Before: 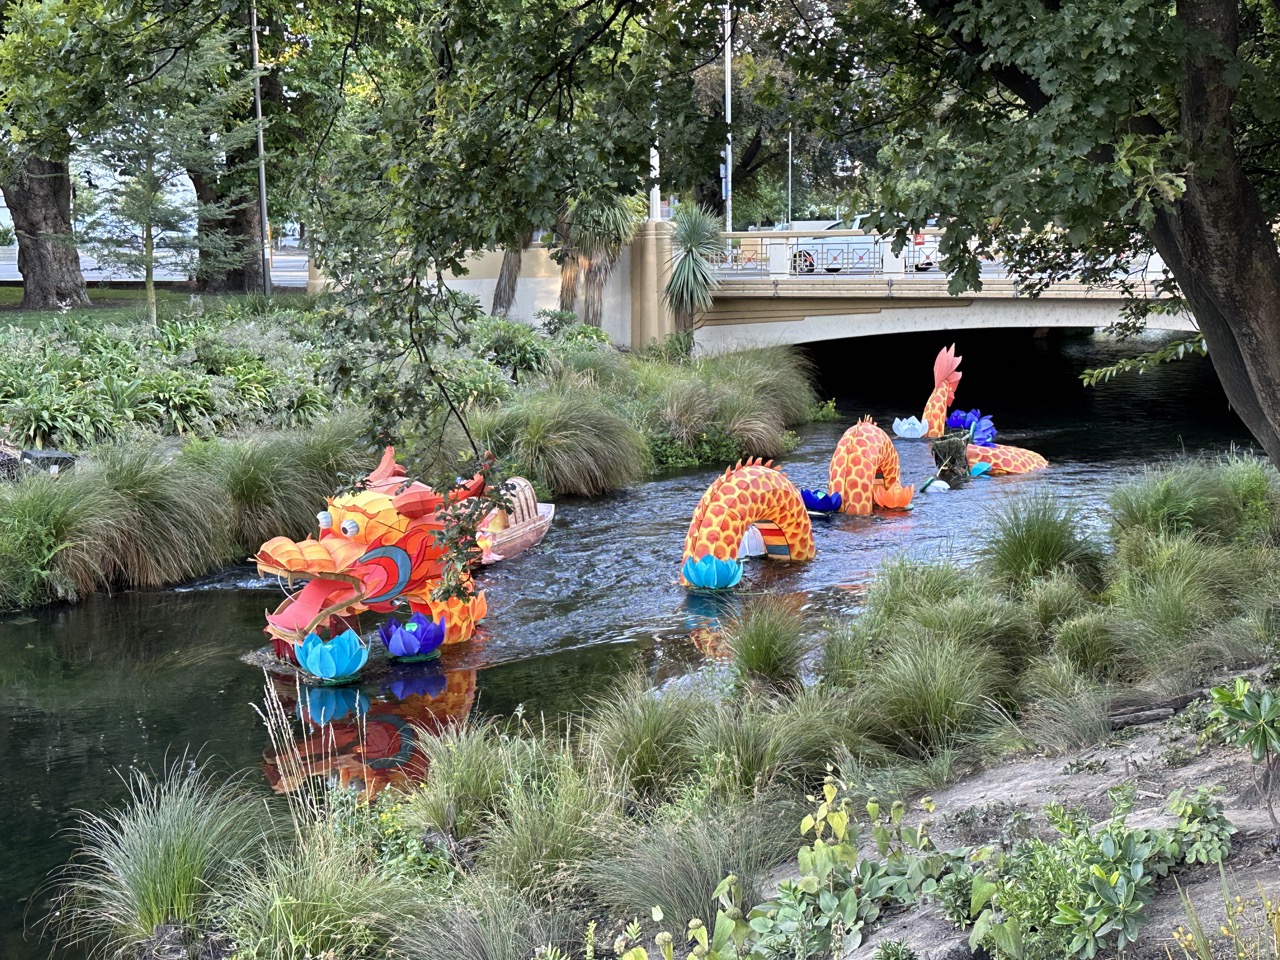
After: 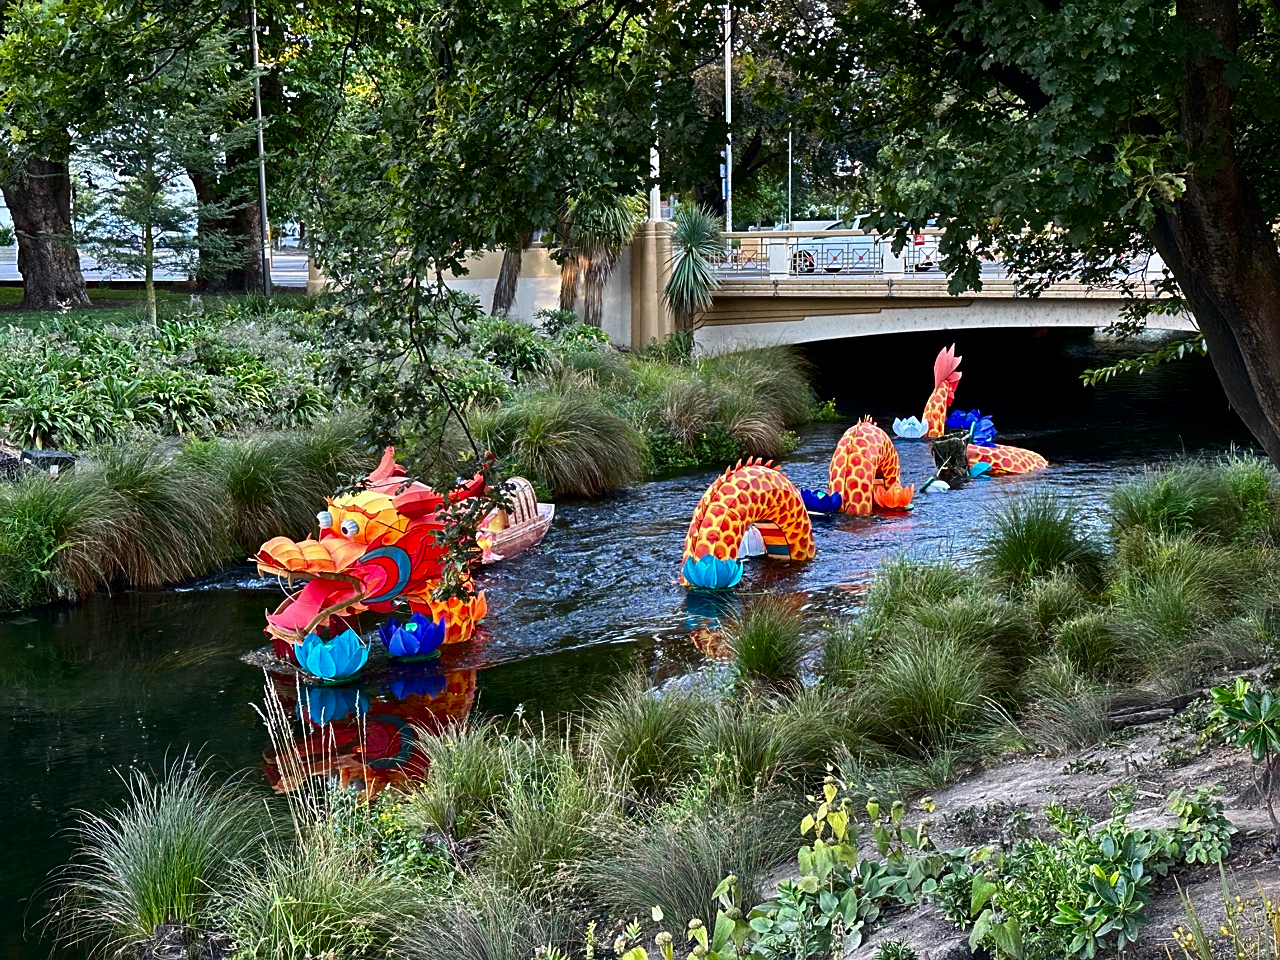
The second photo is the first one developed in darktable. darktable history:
contrast brightness saturation: contrast 0.1, brightness -0.26, saturation 0.14
sharpen: radius 1.864, amount 0.398, threshold 1.271
